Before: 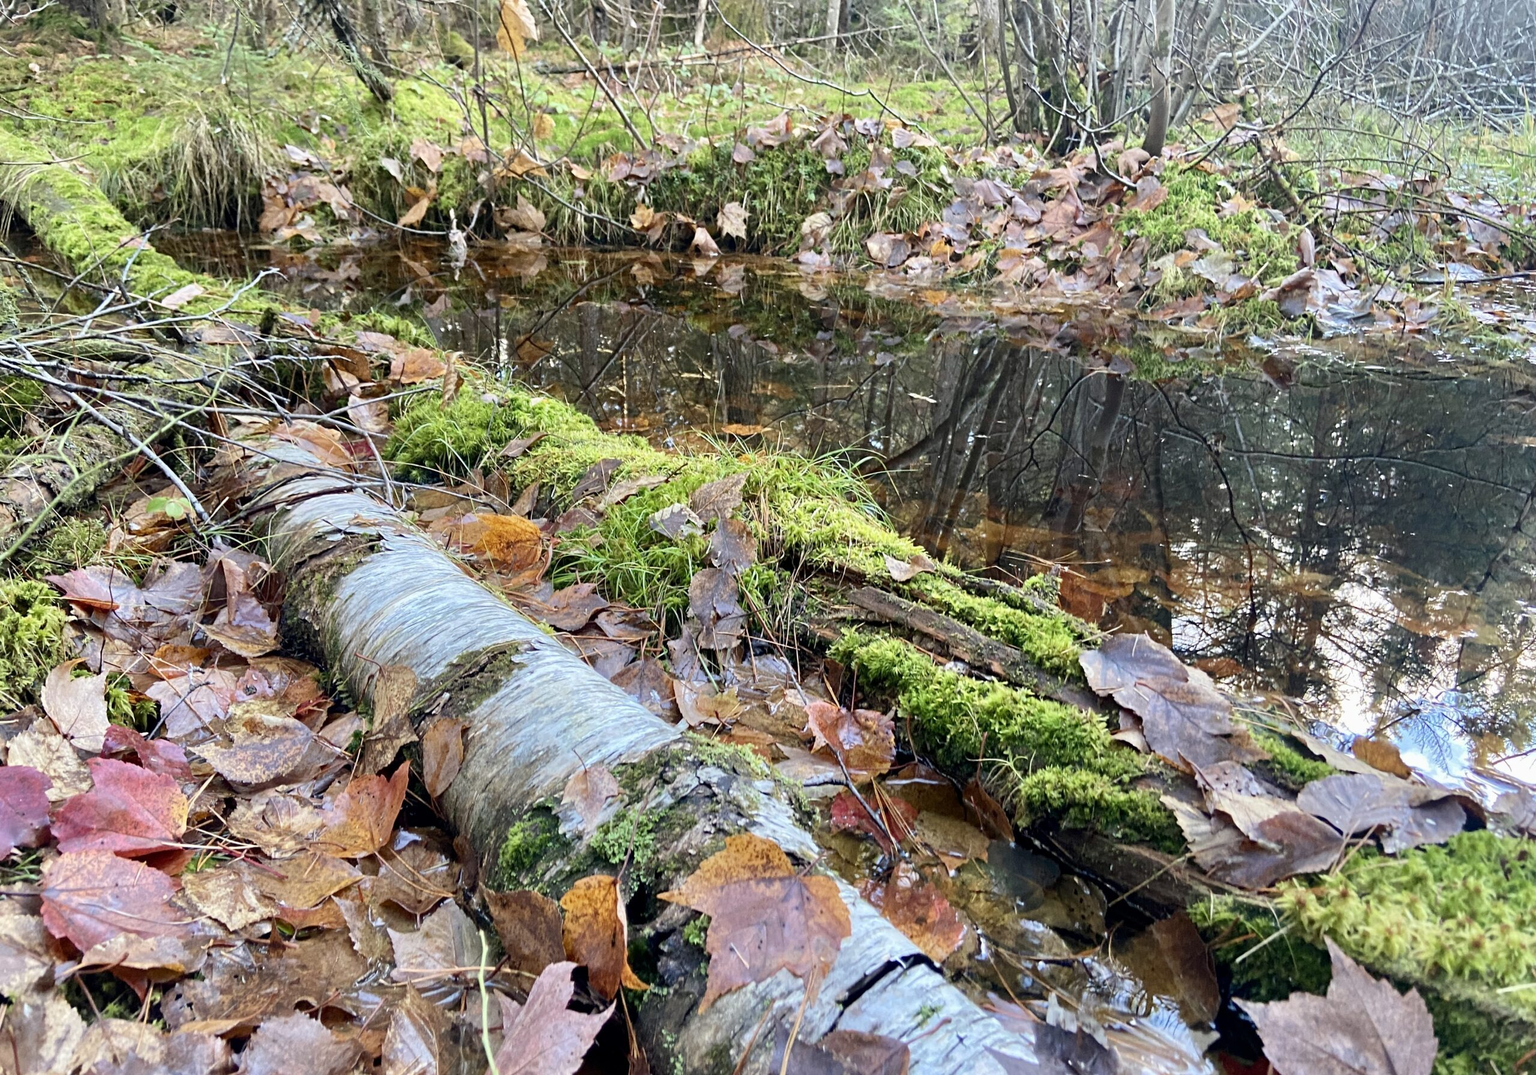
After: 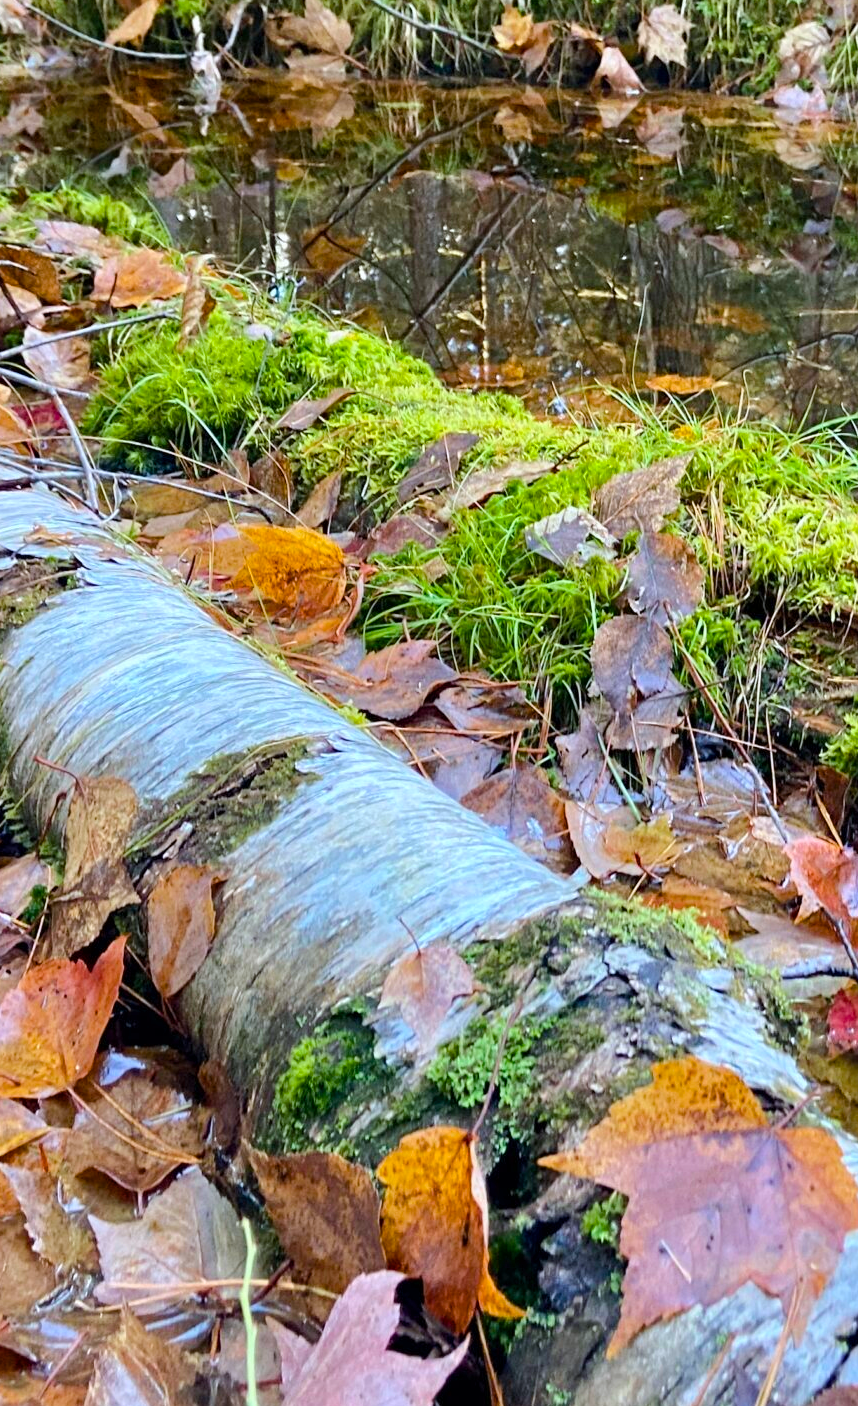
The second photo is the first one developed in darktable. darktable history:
color balance rgb: perceptual saturation grading › global saturation 25%, perceptual brilliance grading › mid-tones 10%, perceptual brilliance grading › shadows 15%, global vibrance 20%
crop and rotate: left 21.77%, top 18.528%, right 44.676%, bottom 2.997%
white balance: red 0.98, blue 1.034
